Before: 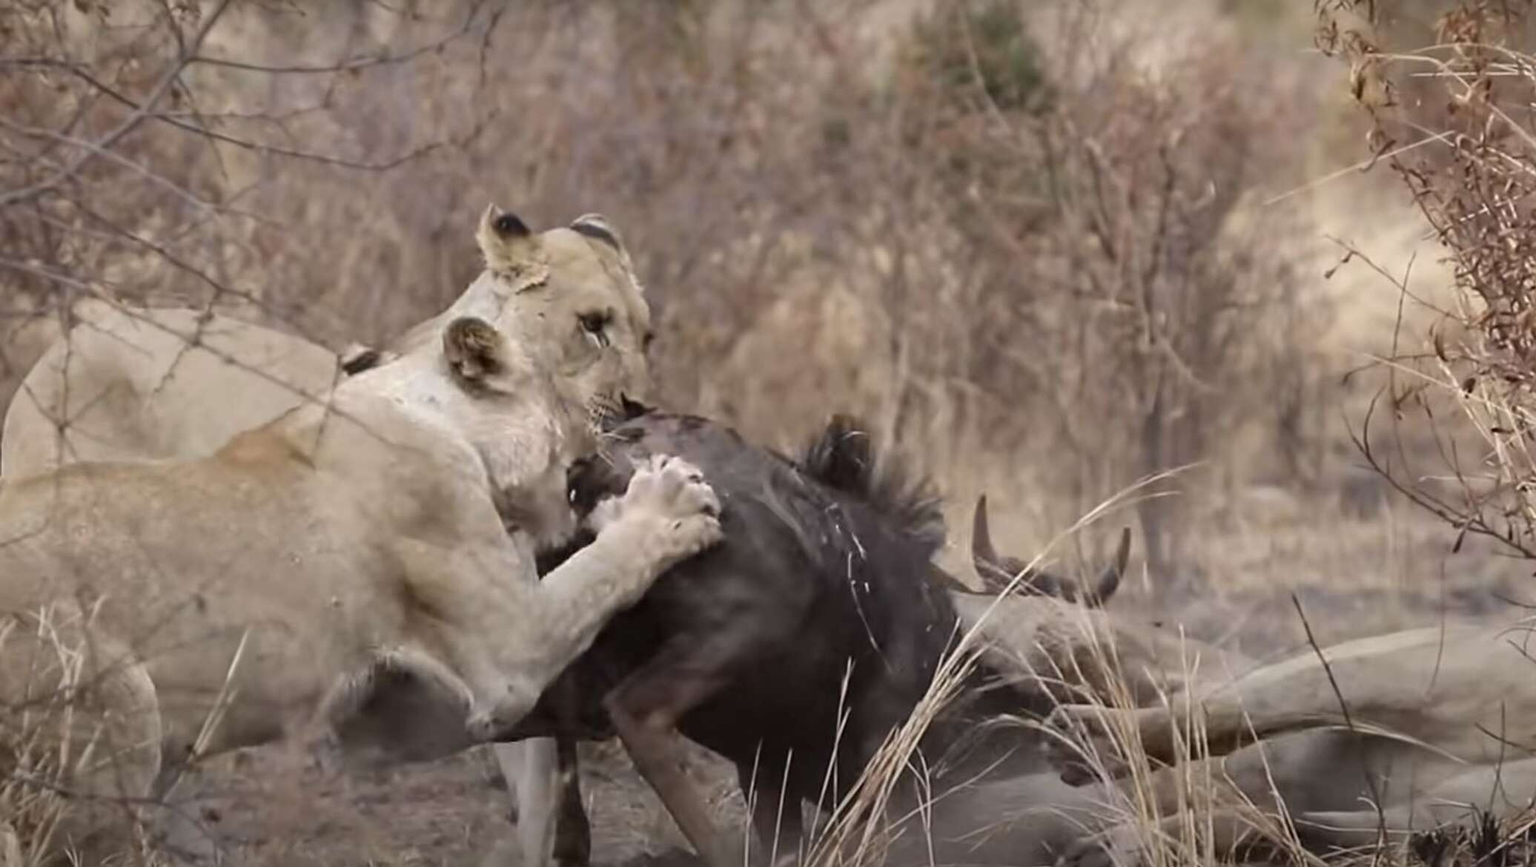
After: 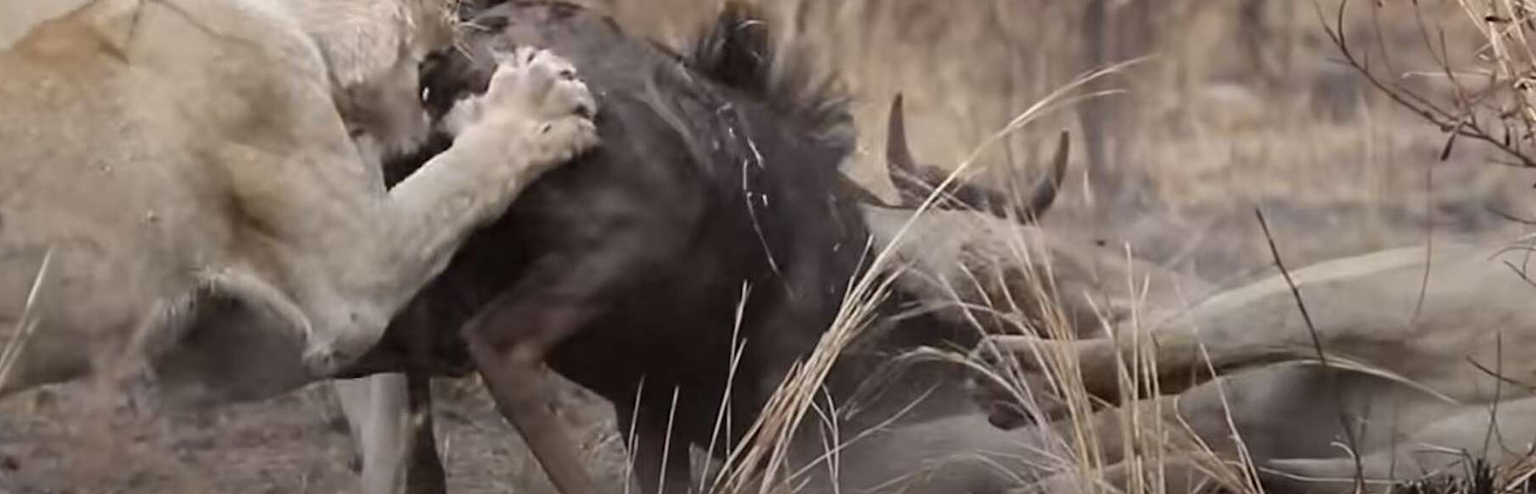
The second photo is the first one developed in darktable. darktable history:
crop and rotate: left 13.32%, top 47.765%, bottom 2.784%
